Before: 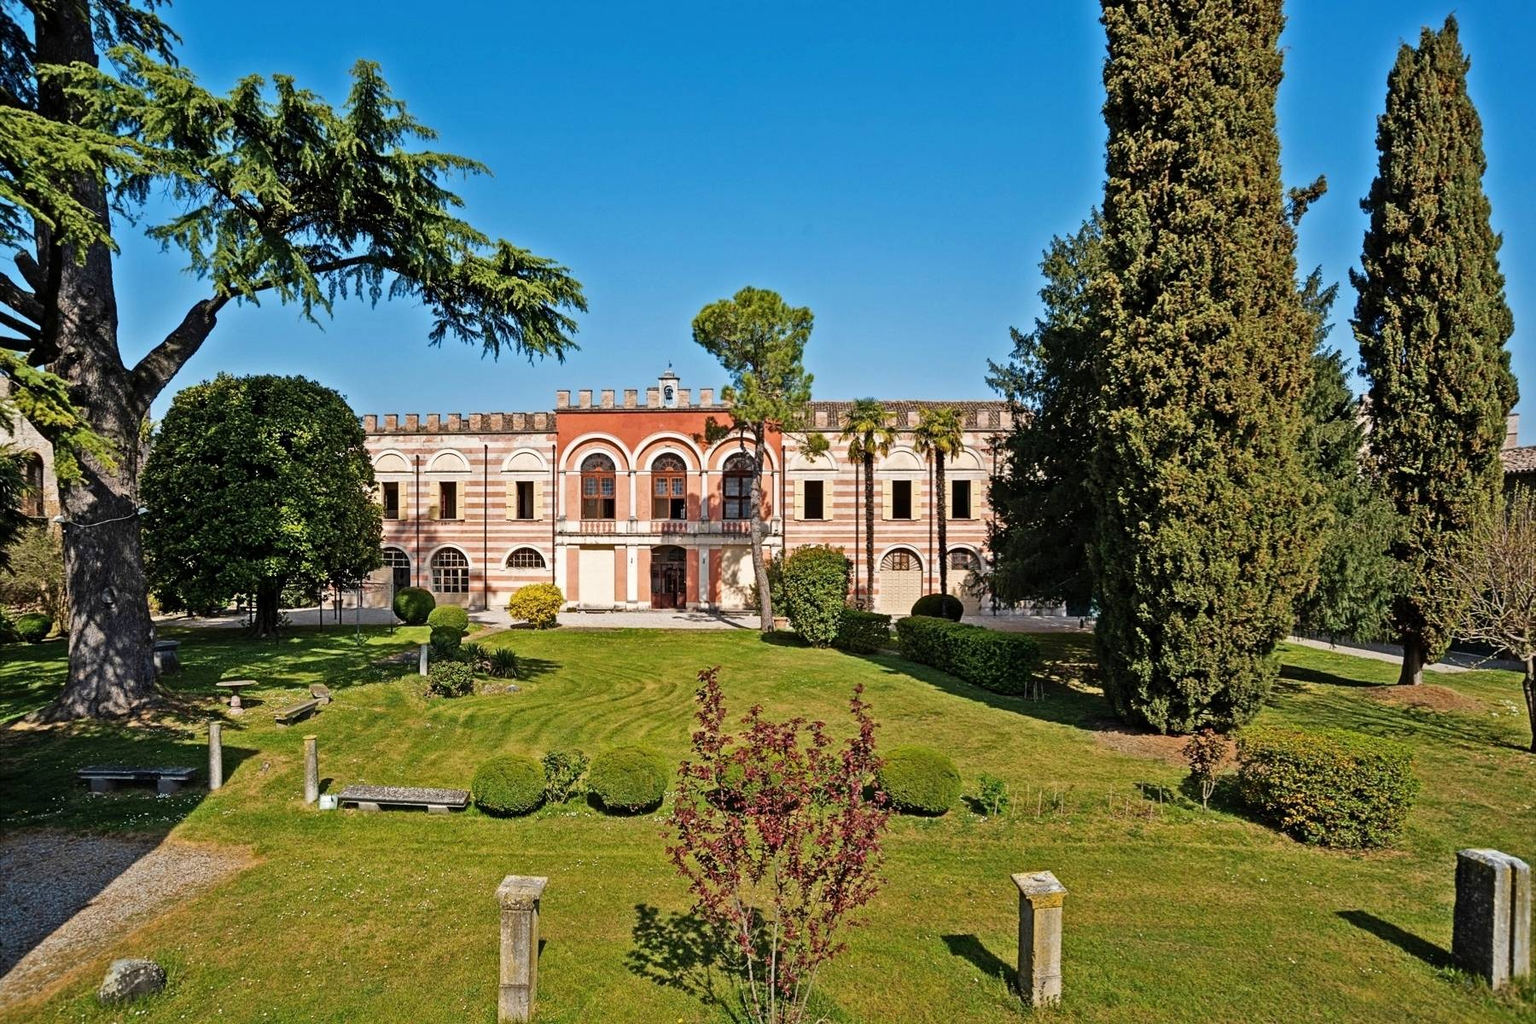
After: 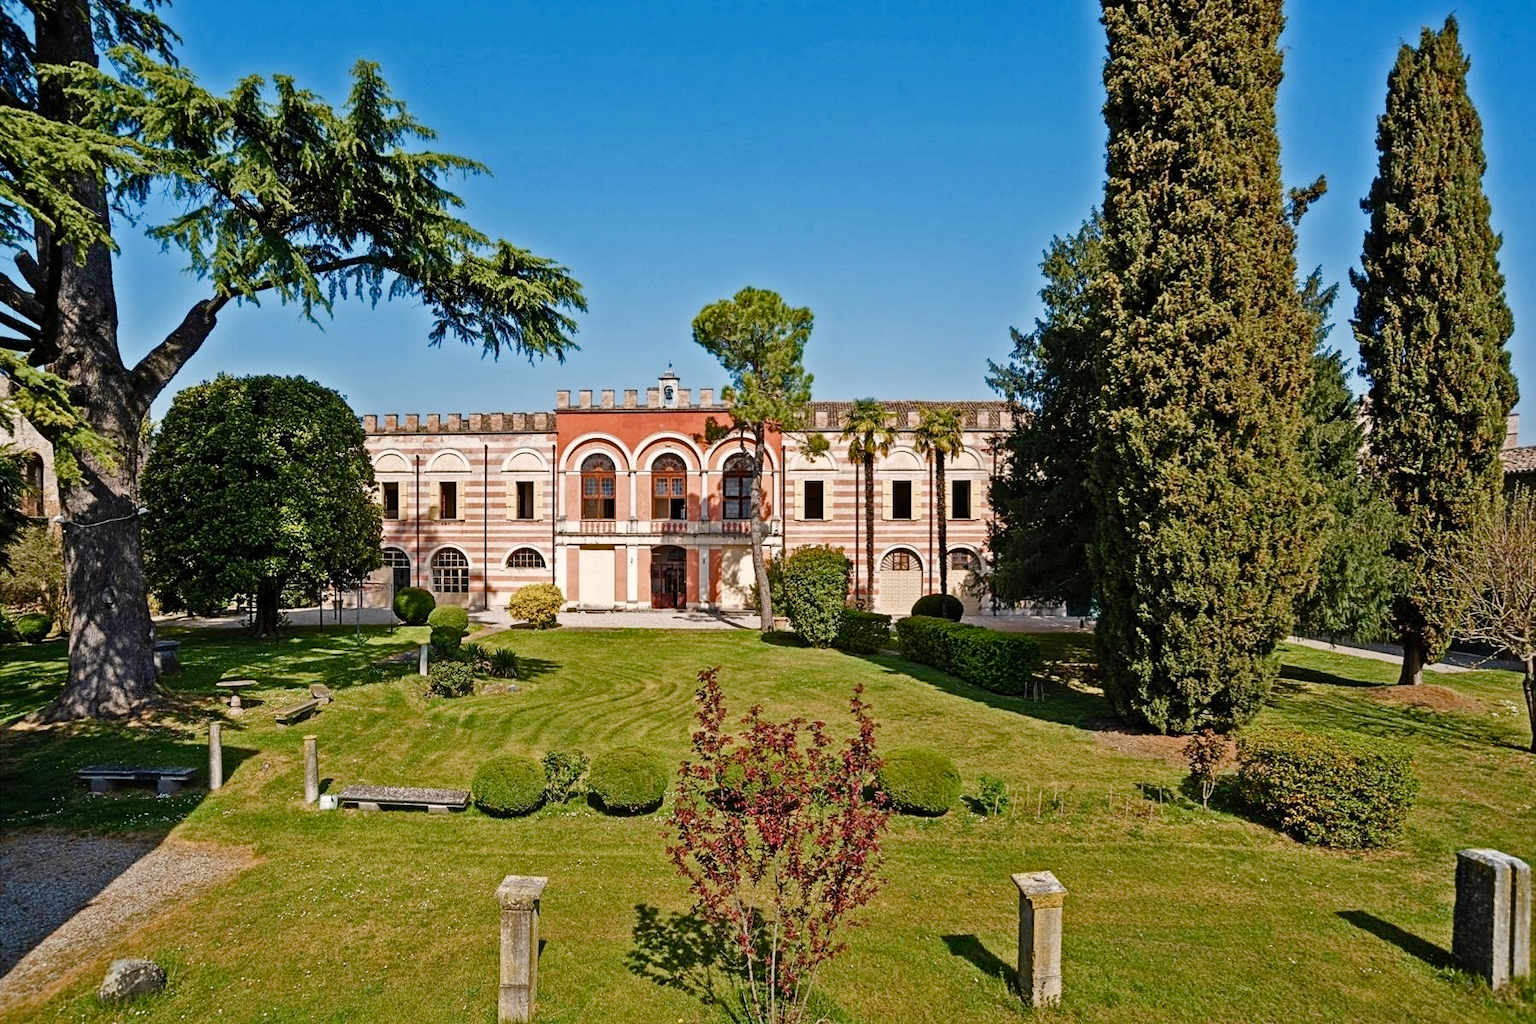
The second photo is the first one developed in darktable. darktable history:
color balance rgb: highlights gain › chroma 1.019%, highlights gain › hue 53.66°, perceptual saturation grading › global saturation 20%, perceptual saturation grading › highlights -49.385%, perceptual saturation grading › shadows 25.507%
